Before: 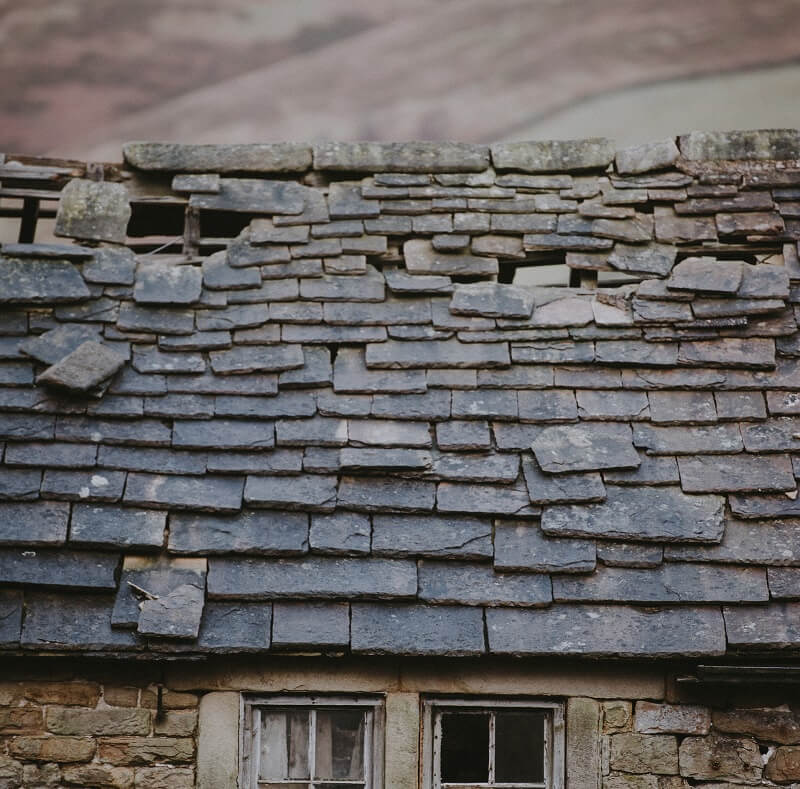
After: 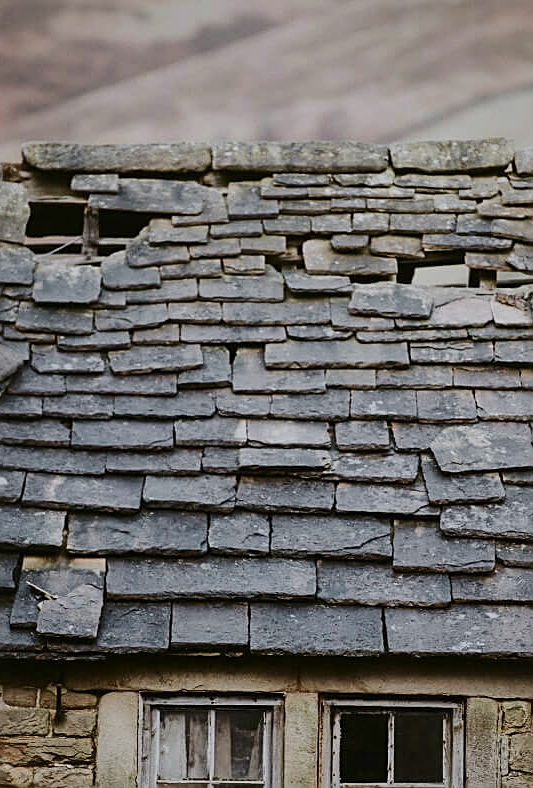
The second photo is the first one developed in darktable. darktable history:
color correction: saturation 0.8
color balance rgb: linear chroma grading › shadows -3%, linear chroma grading › highlights -4%
crop and rotate: left 12.673%, right 20.66%
sharpen: on, module defaults
local contrast: mode bilateral grid, contrast 20, coarseness 50, detail 120%, midtone range 0.2
tone curve: curves: ch0 [(0, 0) (0.091, 0.066) (0.184, 0.16) (0.491, 0.519) (0.748, 0.765) (1, 0.919)]; ch1 [(0, 0) (0.179, 0.173) (0.322, 0.32) (0.424, 0.424) (0.502, 0.5) (0.56, 0.575) (0.631, 0.675) (0.777, 0.806) (1, 1)]; ch2 [(0, 0) (0.434, 0.447) (0.497, 0.498) (0.539, 0.566) (0.676, 0.691) (1, 1)], color space Lab, independent channels, preserve colors none
